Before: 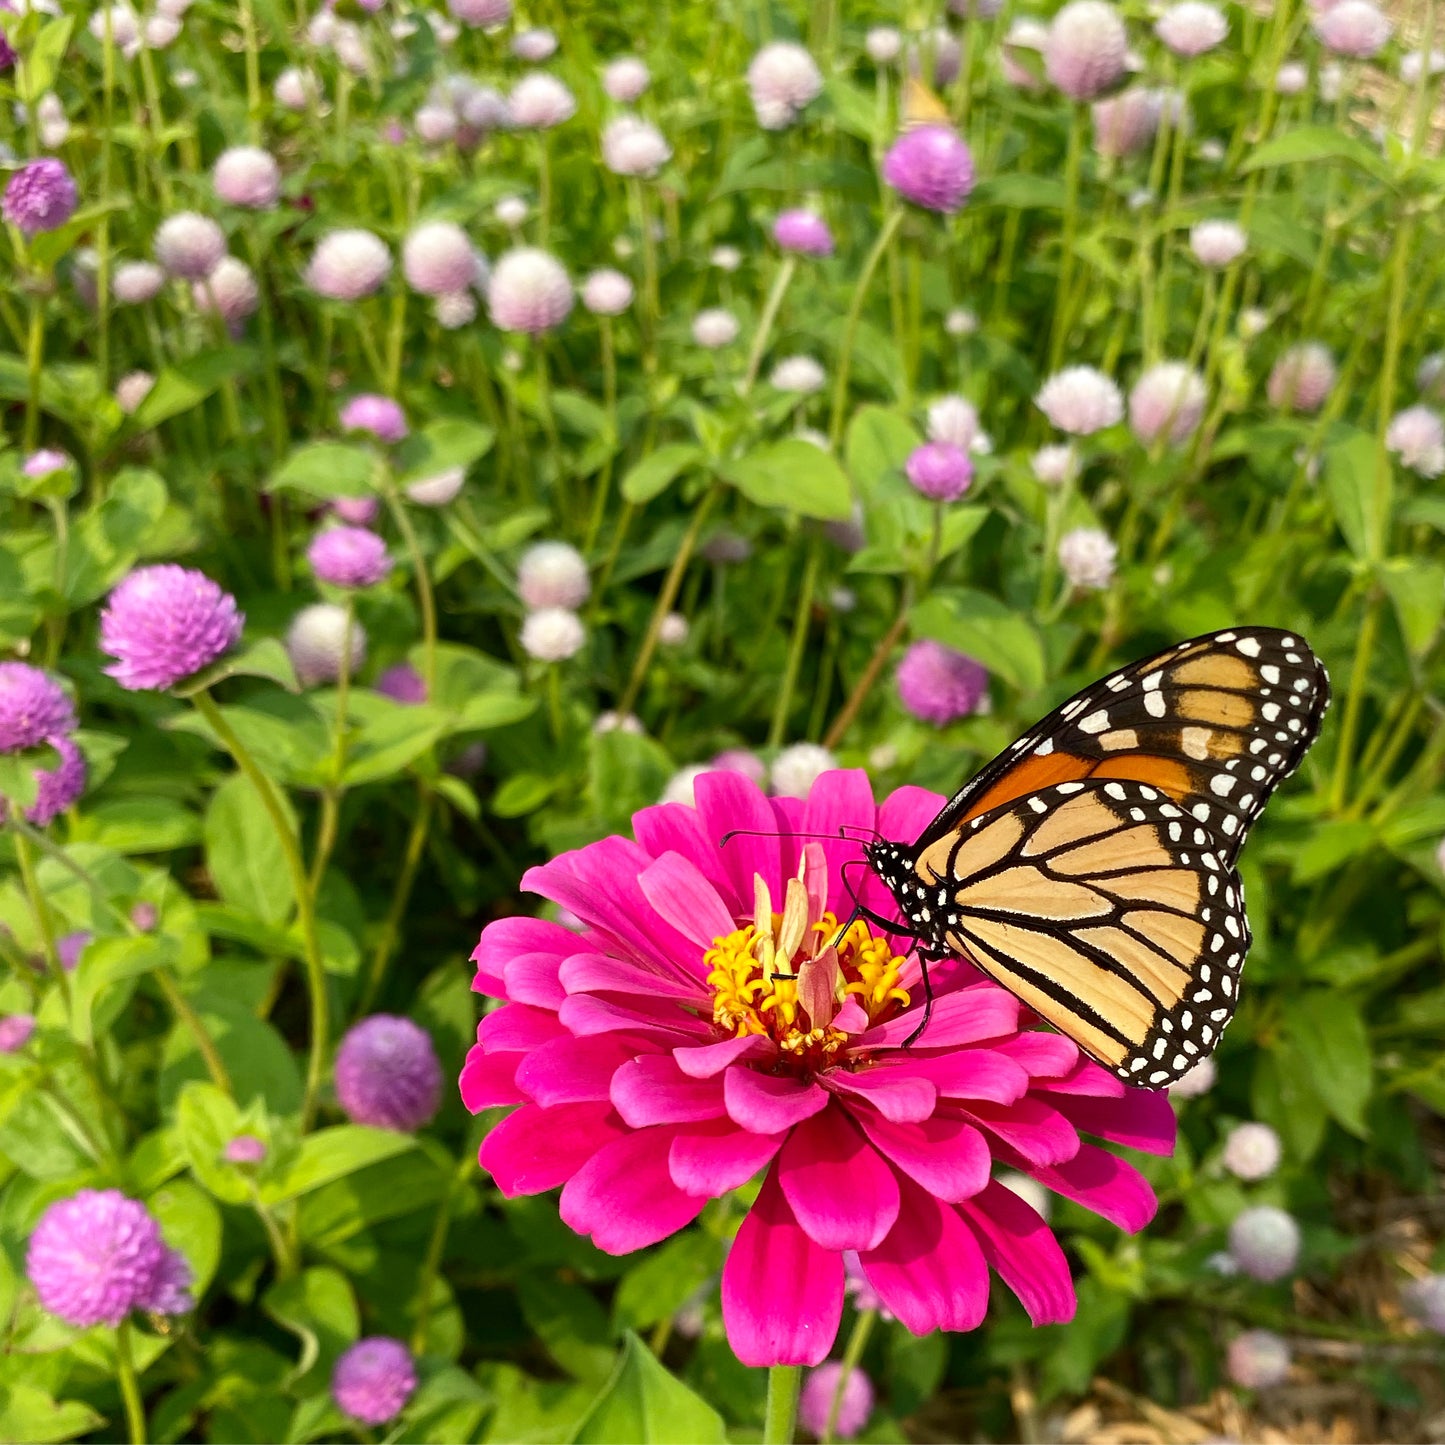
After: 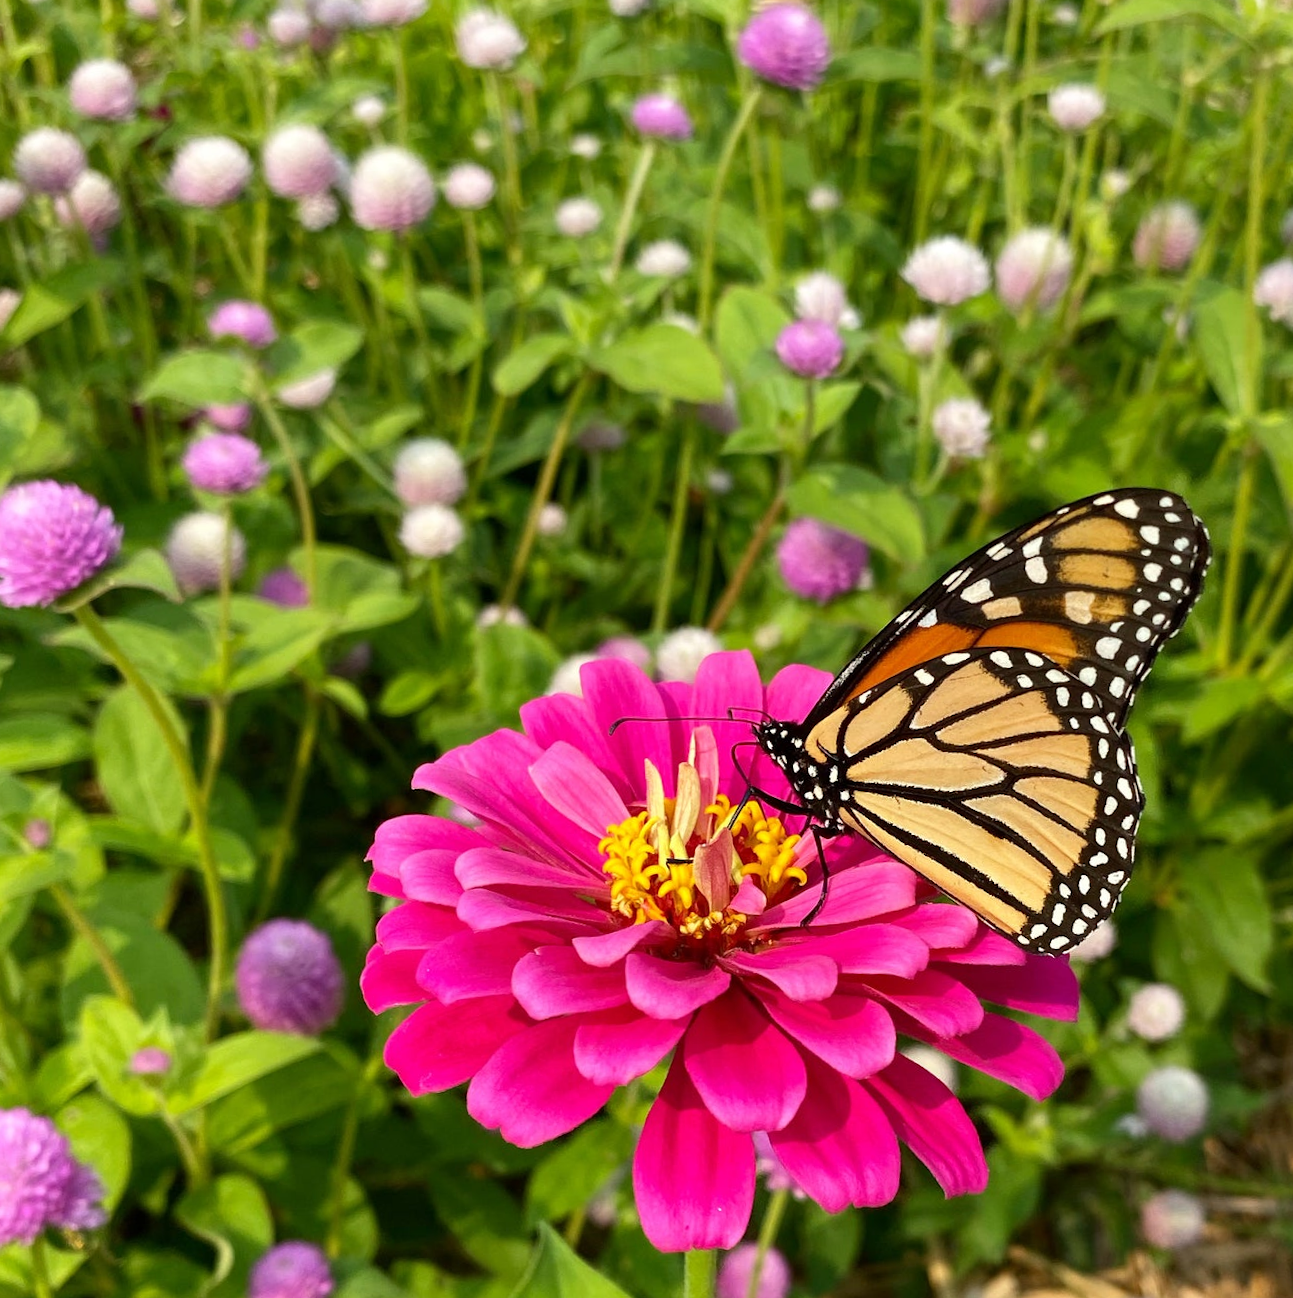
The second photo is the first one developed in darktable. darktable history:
crop and rotate: angle 2.88°, left 6.108%, top 5.714%
